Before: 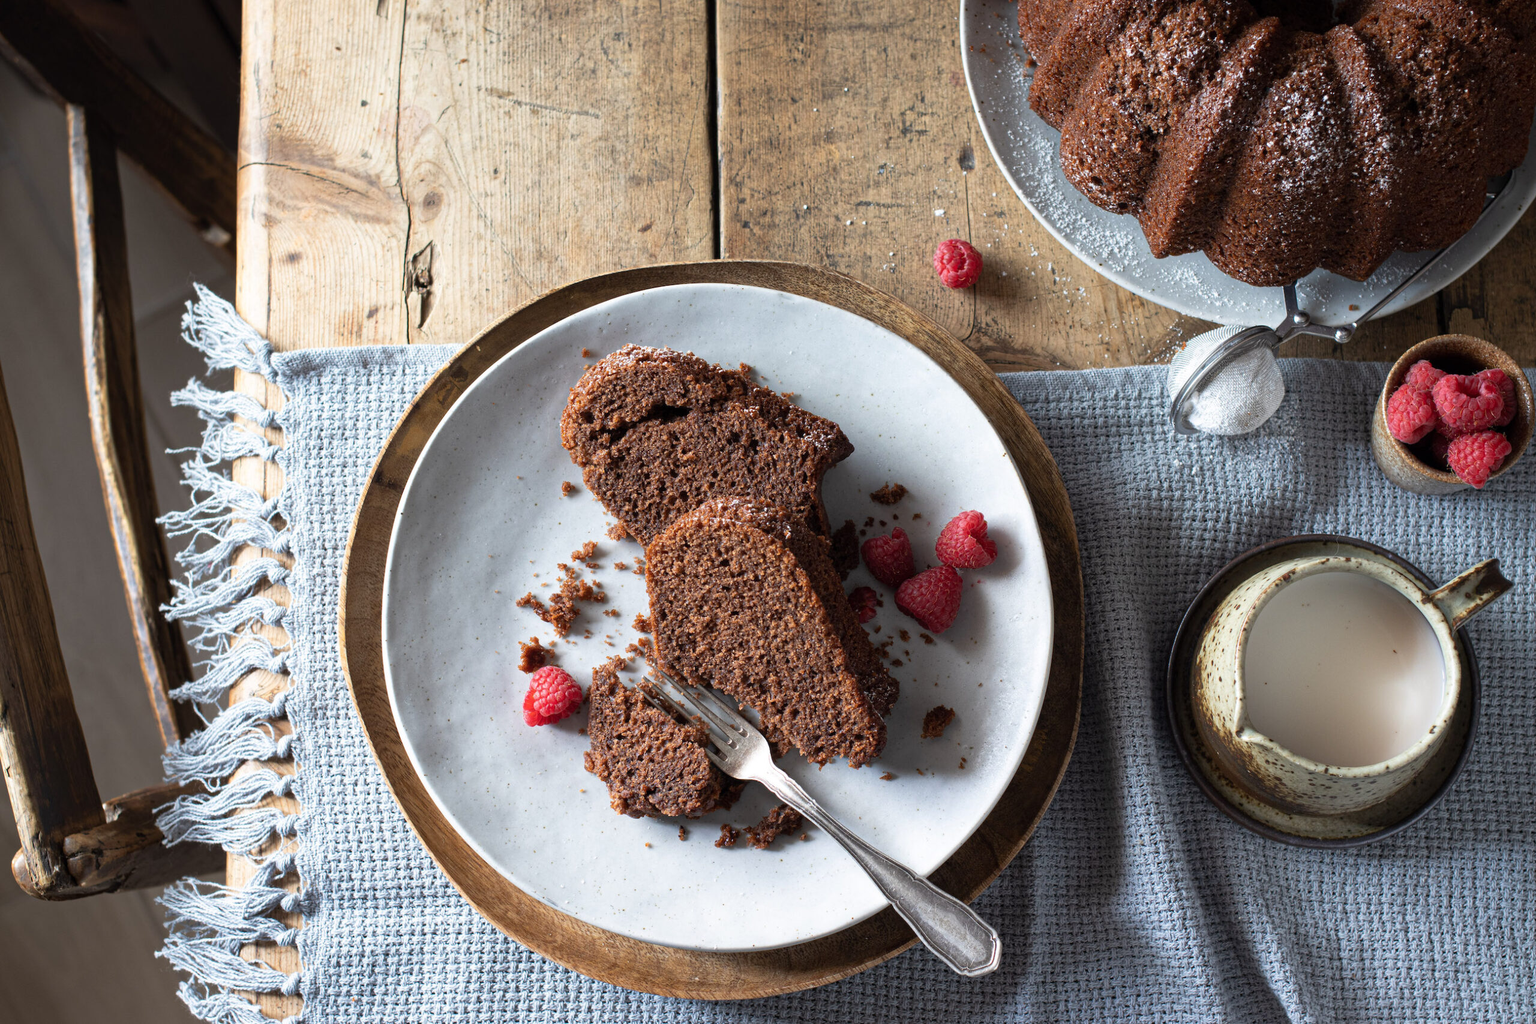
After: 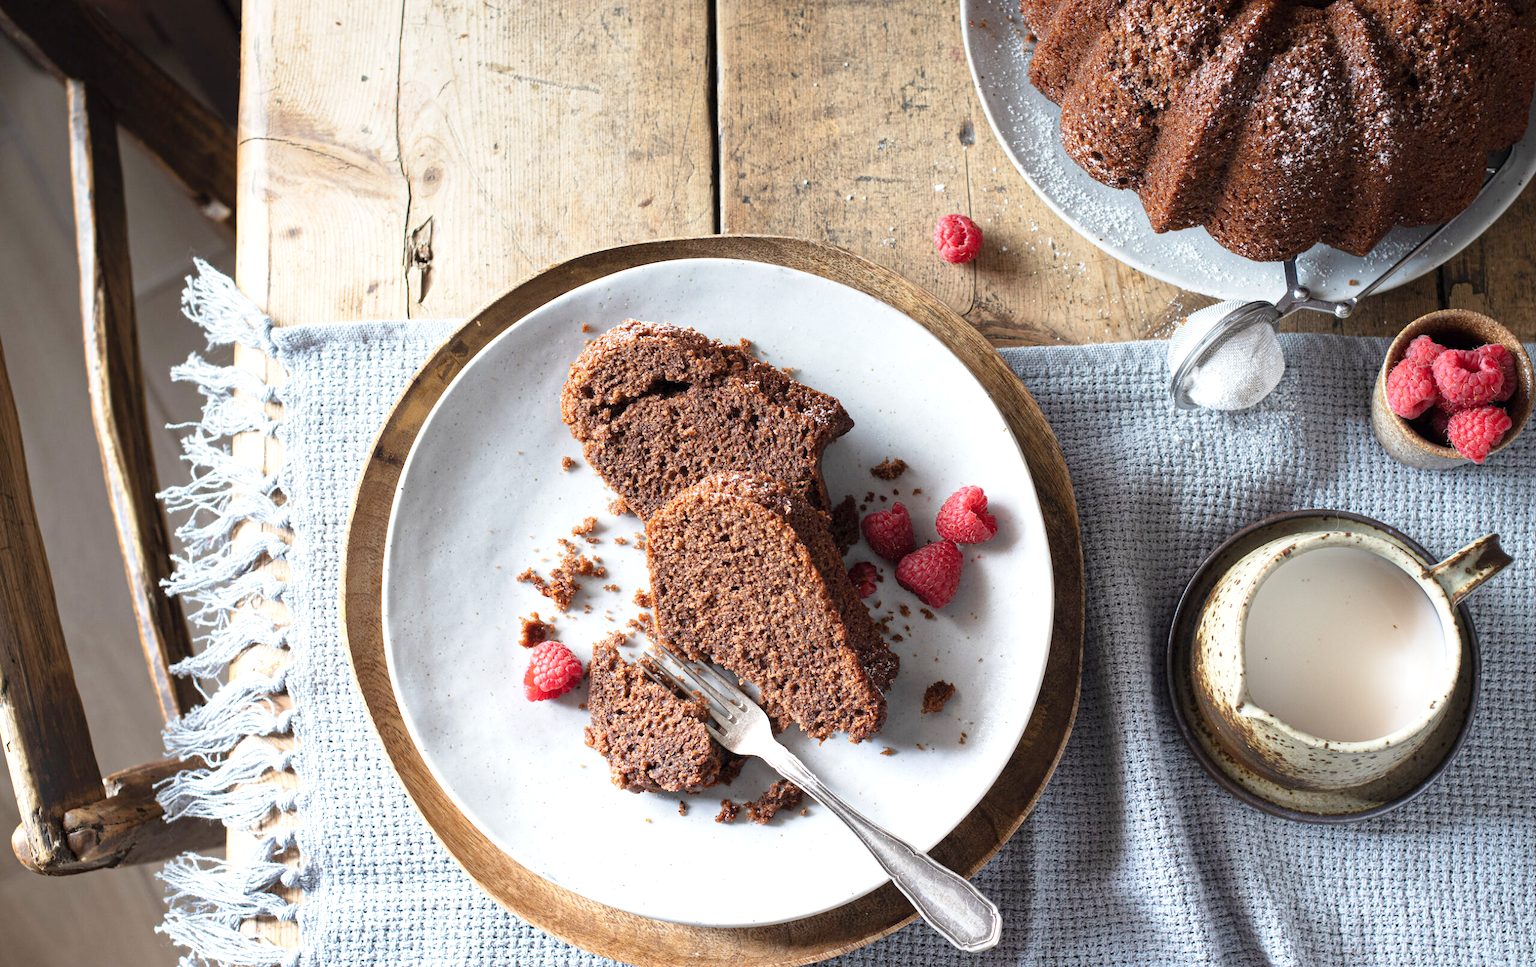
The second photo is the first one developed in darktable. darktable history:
exposure: exposure 0.6 EV, compensate highlight preservation false
crop and rotate: top 2.479%, bottom 3.018%
base curve: curves: ch0 [(0, 0) (0.204, 0.334) (0.55, 0.733) (1, 1)], preserve colors none
graduated density: on, module defaults
